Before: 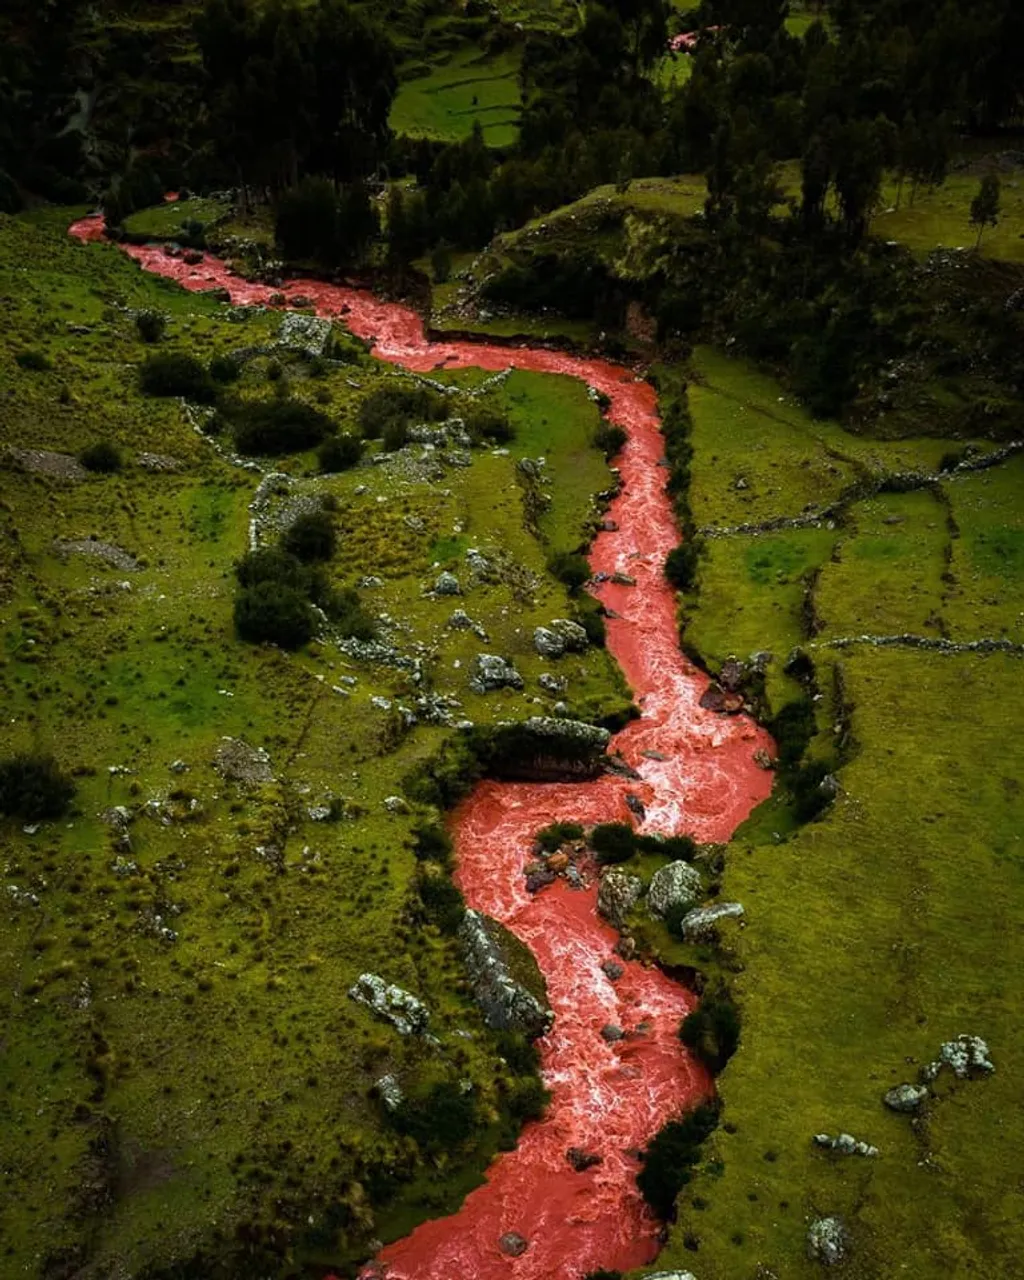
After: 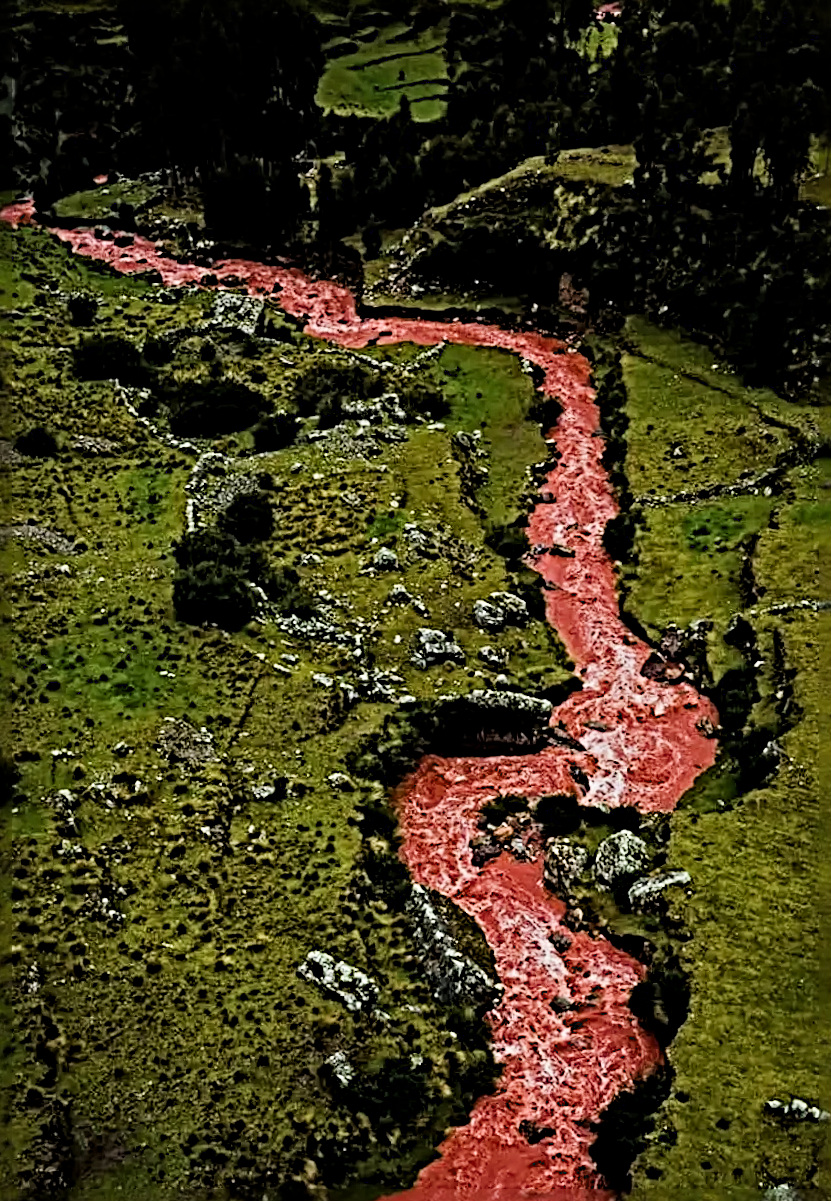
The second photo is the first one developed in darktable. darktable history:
local contrast: mode bilateral grid, contrast 19, coarseness 51, detail 120%, midtone range 0.2
crop and rotate: angle 1.41°, left 4.544%, top 0.619%, right 11.769%, bottom 2.624%
filmic rgb: black relative exposure -7.65 EV, white relative exposure 4.56 EV, hardness 3.61
sharpen: radius 6.254, amount 1.788, threshold 0.12
